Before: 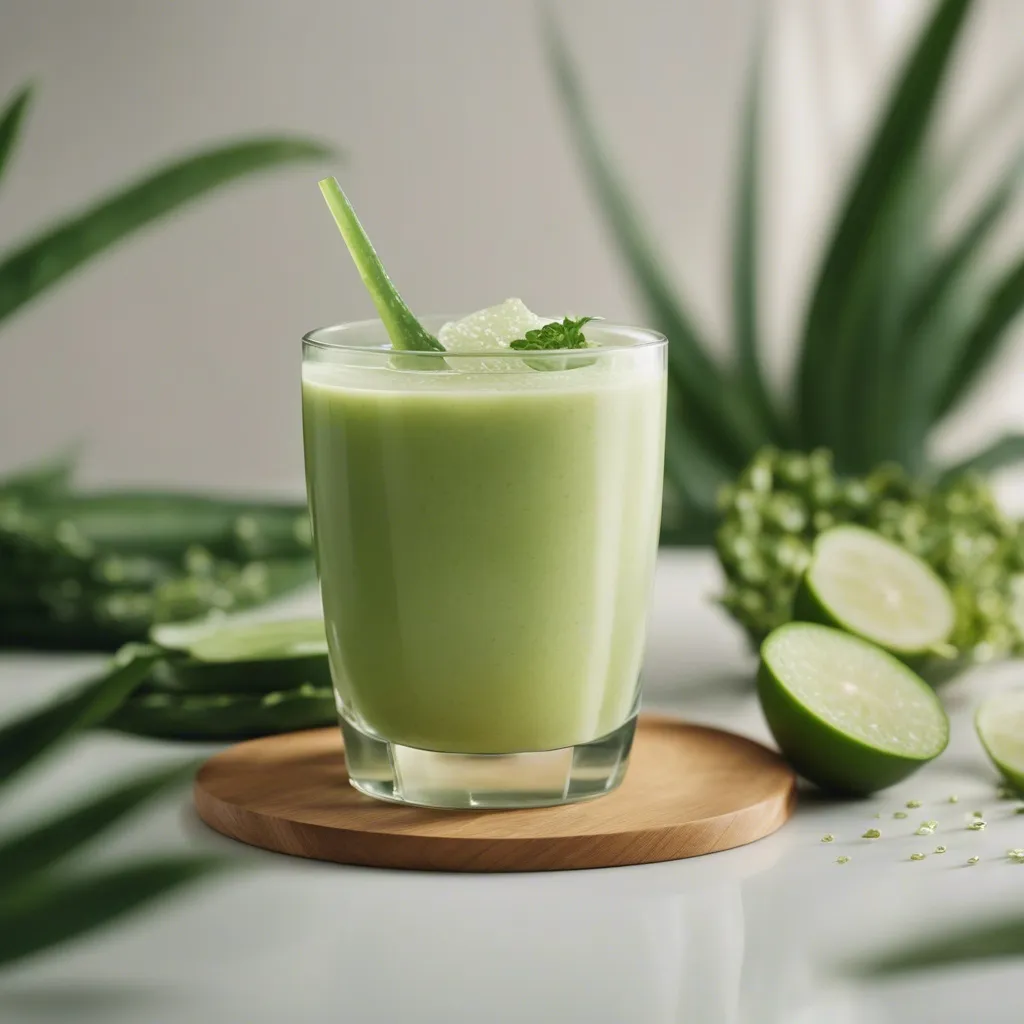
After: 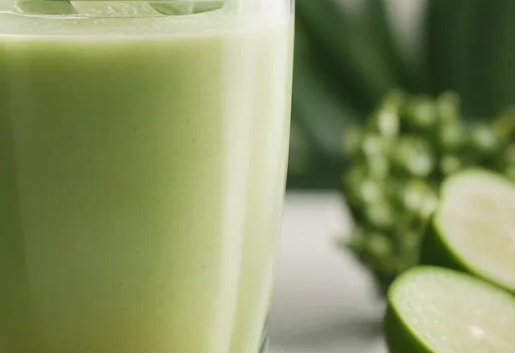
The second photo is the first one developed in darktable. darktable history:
crop: left 36.507%, top 34.79%, right 13.137%, bottom 30.699%
